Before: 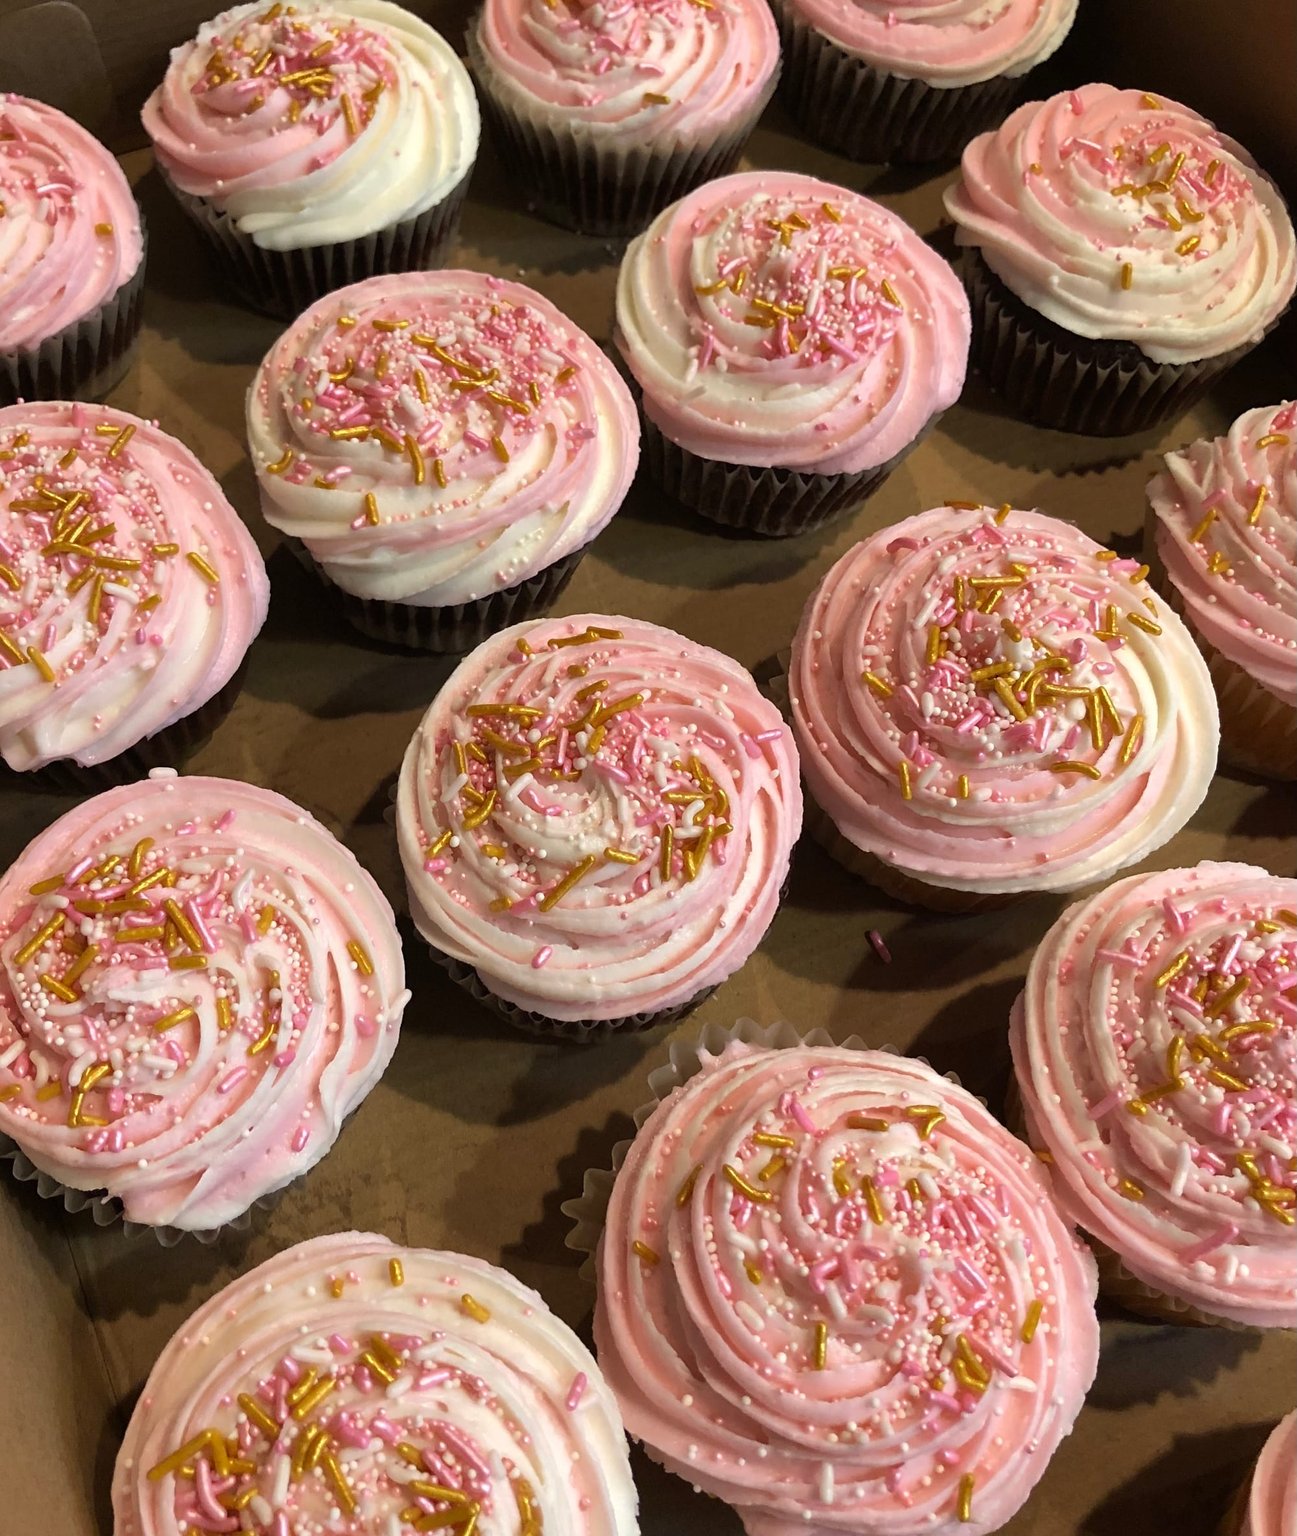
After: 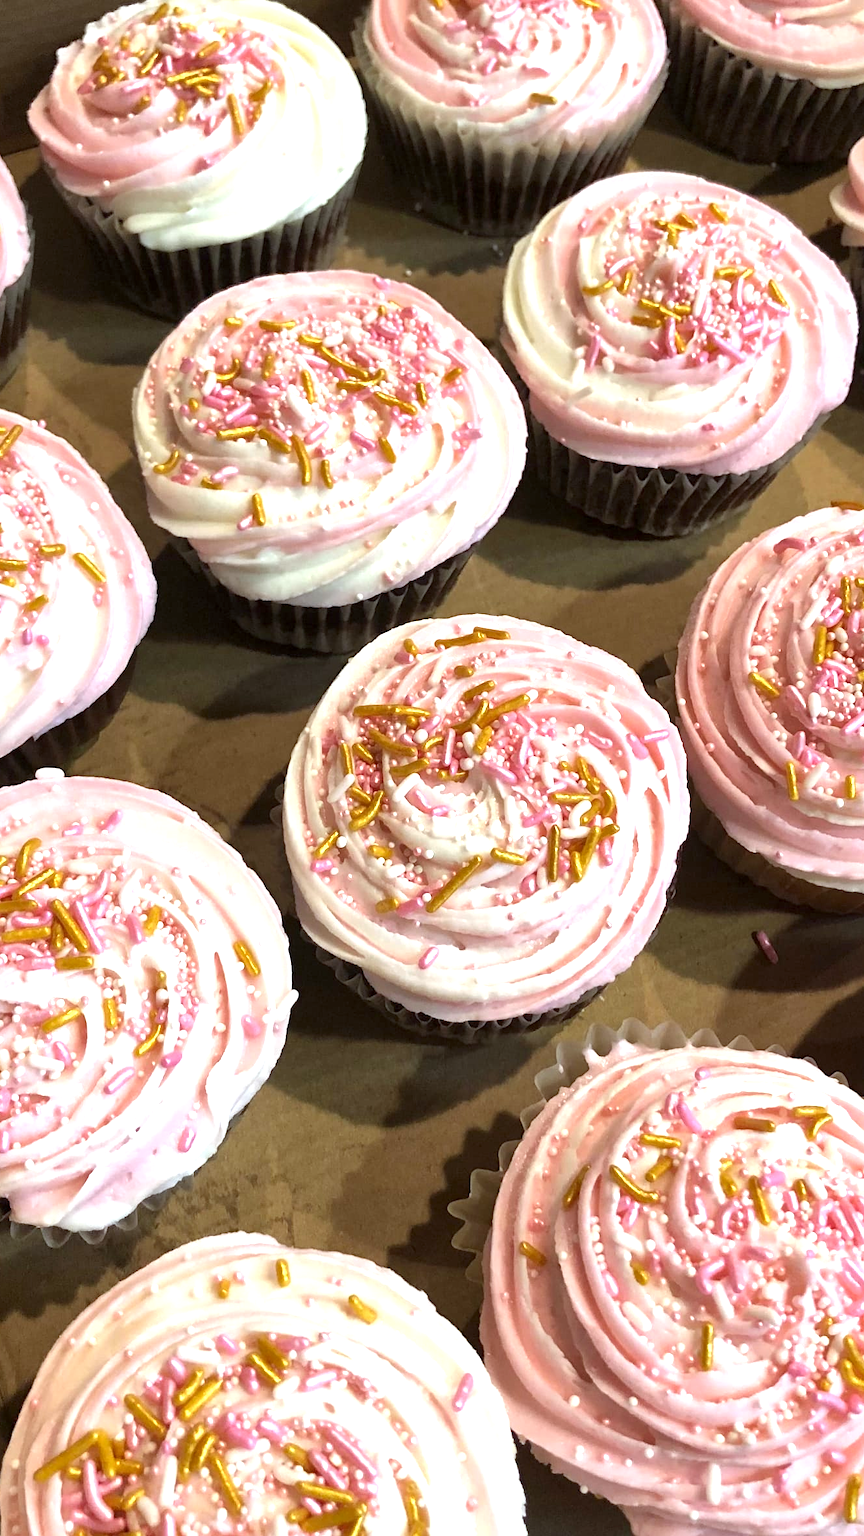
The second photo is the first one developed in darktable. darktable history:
local contrast: mode bilateral grid, contrast 20, coarseness 50, detail 130%, midtone range 0.2
crop and rotate: left 8.786%, right 24.548%
exposure: black level correction 0, exposure 1 EV, compensate exposure bias true, compensate highlight preservation false
white balance: red 0.925, blue 1.046
